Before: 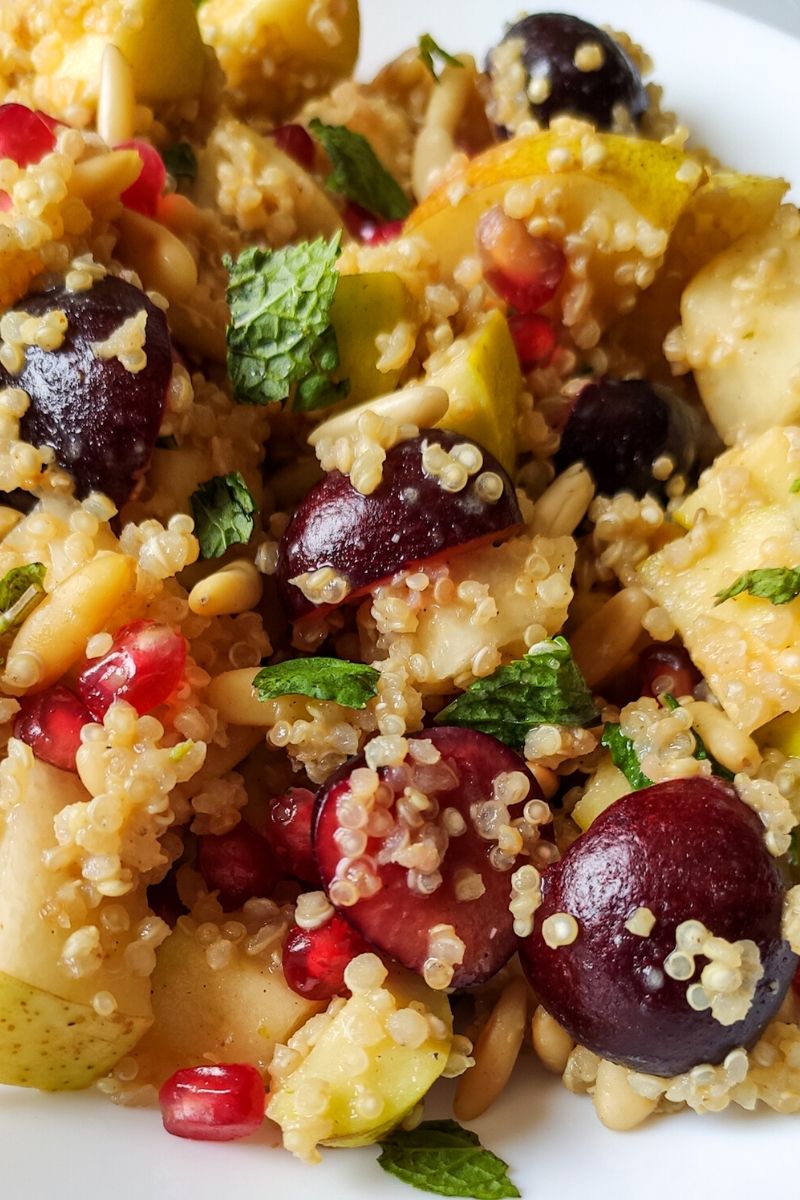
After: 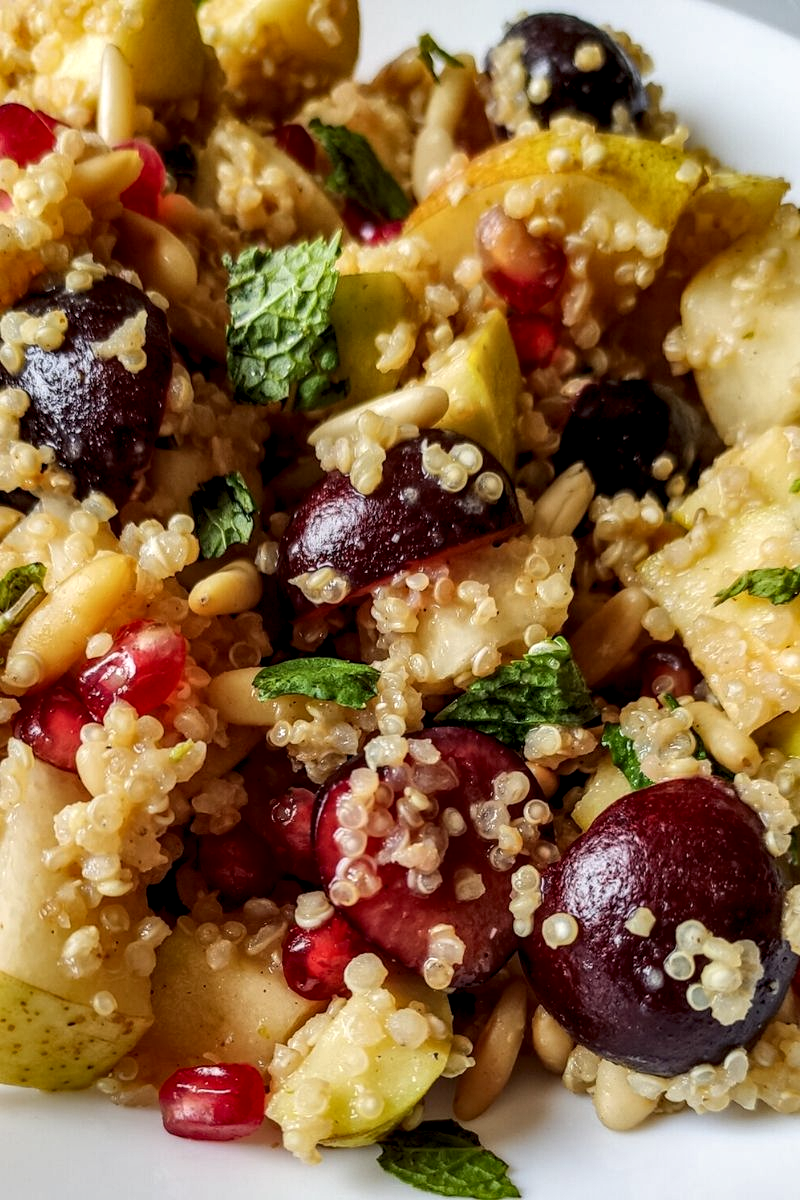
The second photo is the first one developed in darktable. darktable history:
local contrast: detail 160%
exposure: exposure -0.242 EV, compensate highlight preservation false
